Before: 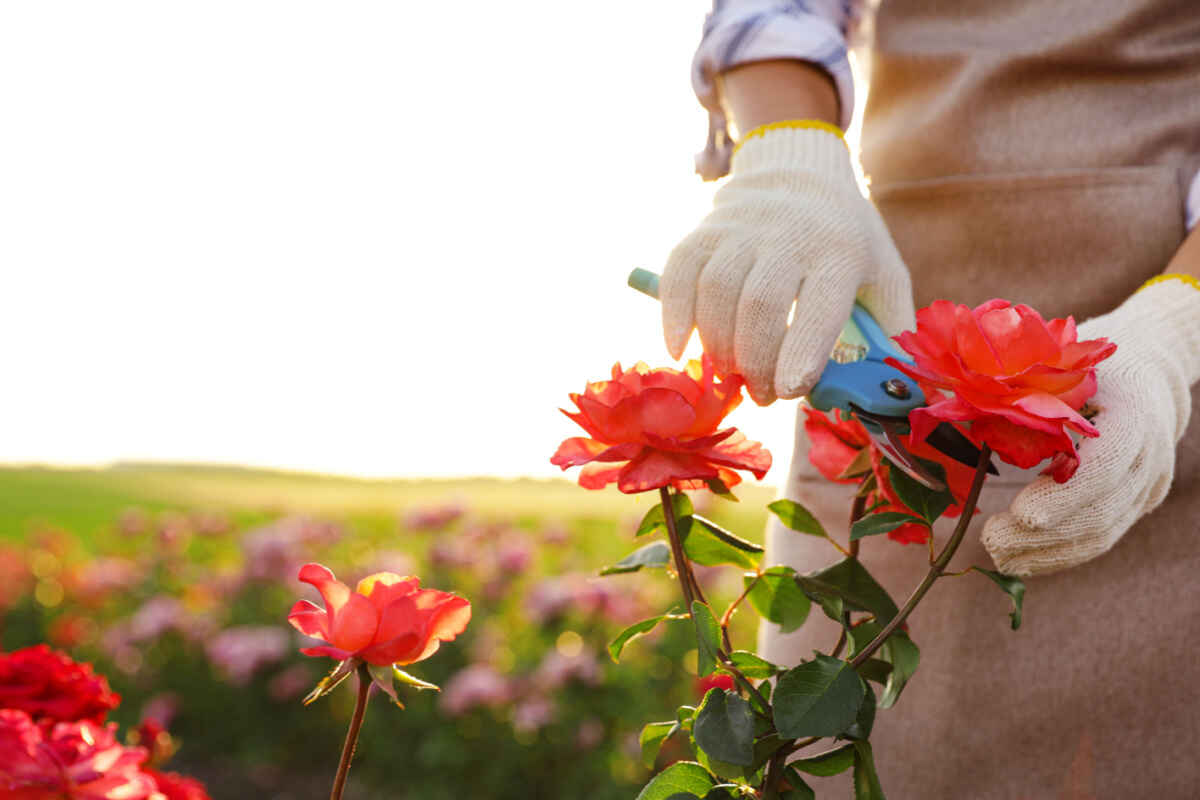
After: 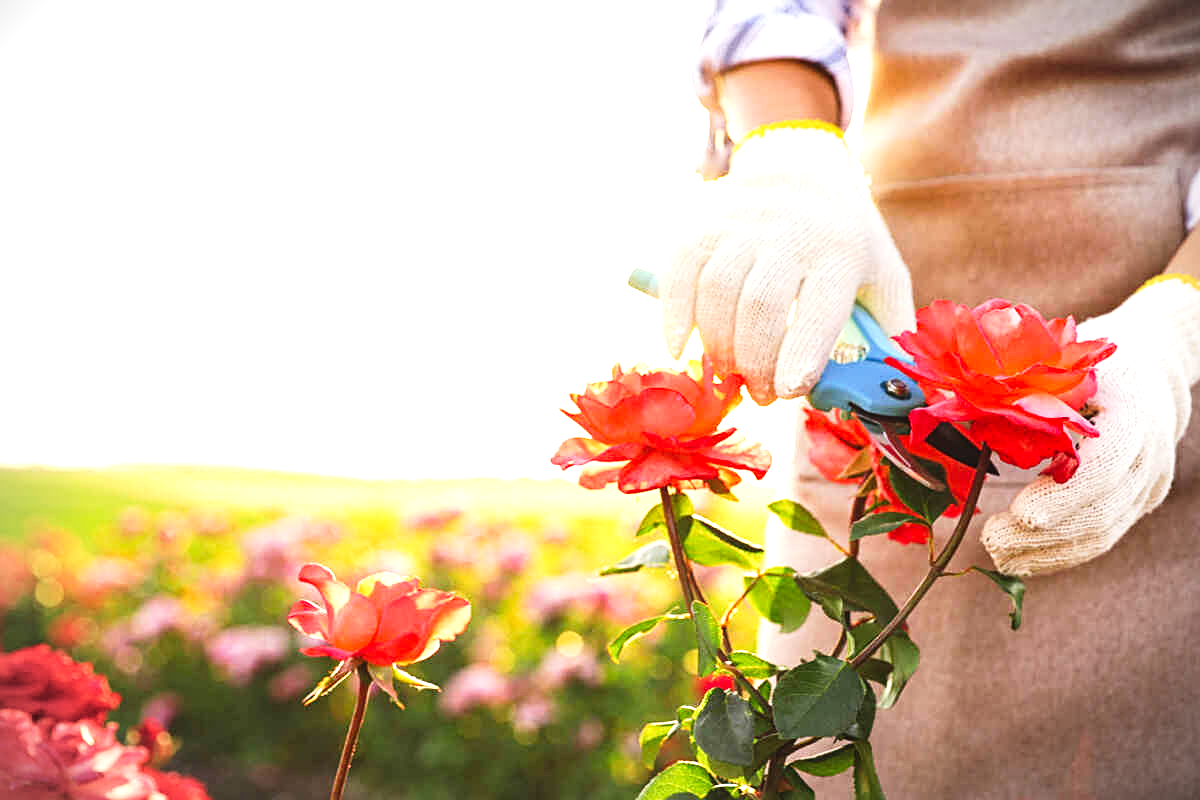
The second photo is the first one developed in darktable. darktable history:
exposure: black level correction 0, exposure 1.001 EV, compensate highlight preservation false
vignetting: fall-off start 88.32%, fall-off radius 43.22%, width/height ratio 1.162
tone curve: curves: ch0 [(0, 0.036) (0.119, 0.115) (0.461, 0.479) (0.715, 0.767) (0.817, 0.865) (1, 0.998)]; ch1 [(0, 0) (0.377, 0.416) (0.44, 0.478) (0.487, 0.498) (0.514, 0.525) (0.538, 0.552) (0.67, 0.688) (1, 1)]; ch2 [(0, 0) (0.38, 0.405) (0.463, 0.445) (0.492, 0.486) (0.524, 0.541) (0.578, 0.59) (0.653, 0.658) (1, 1)], preserve colors none
sharpen: on, module defaults
